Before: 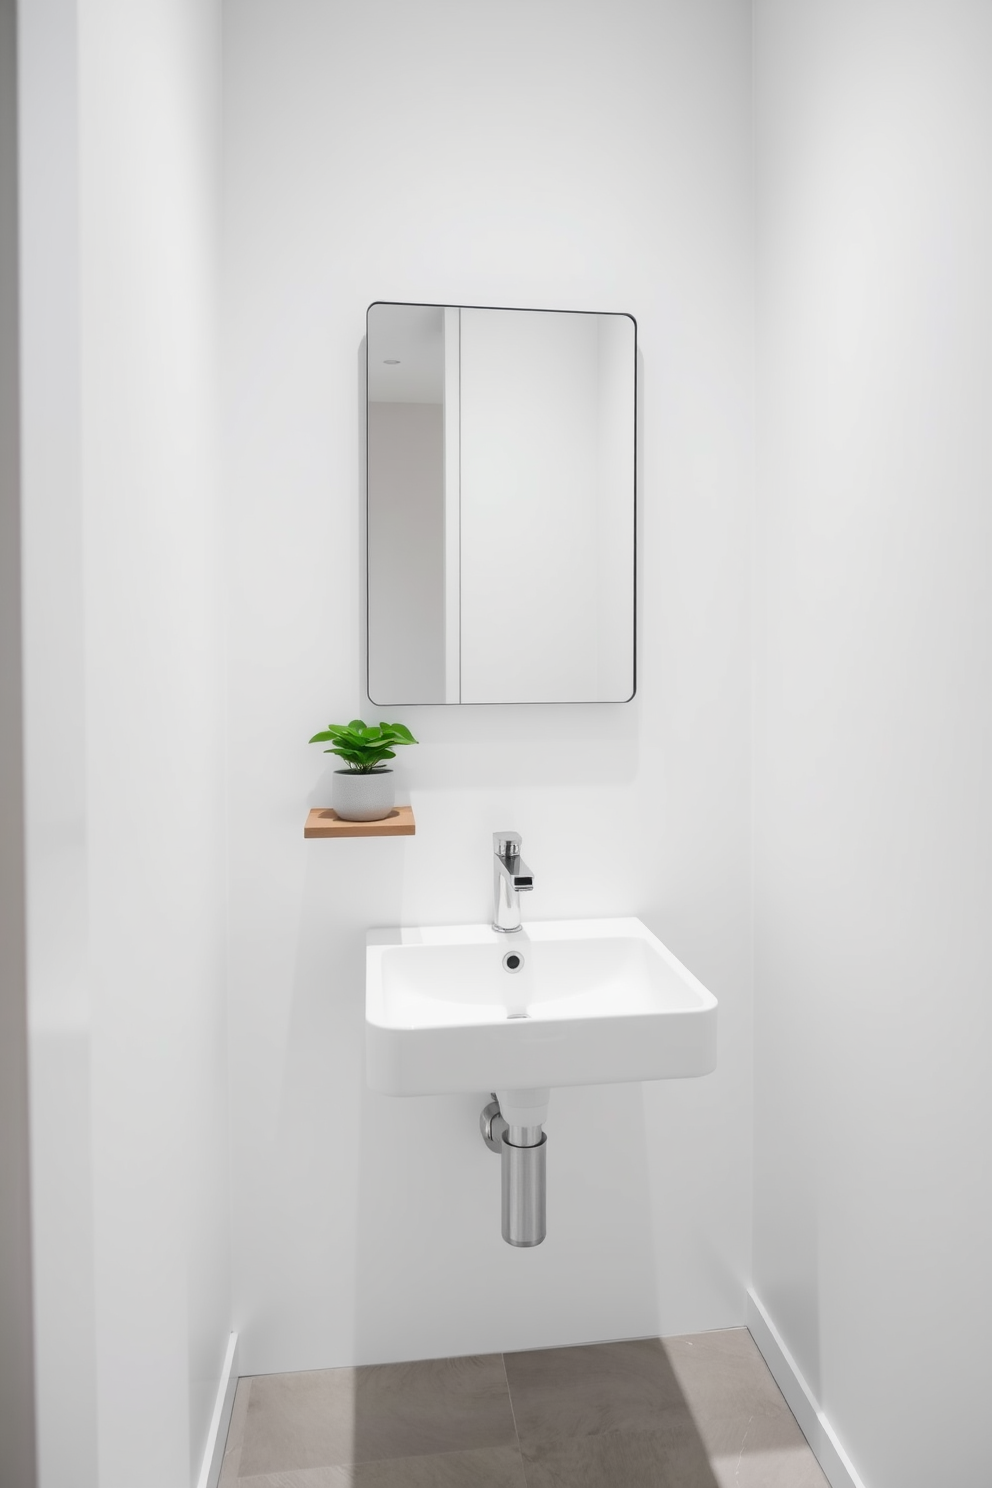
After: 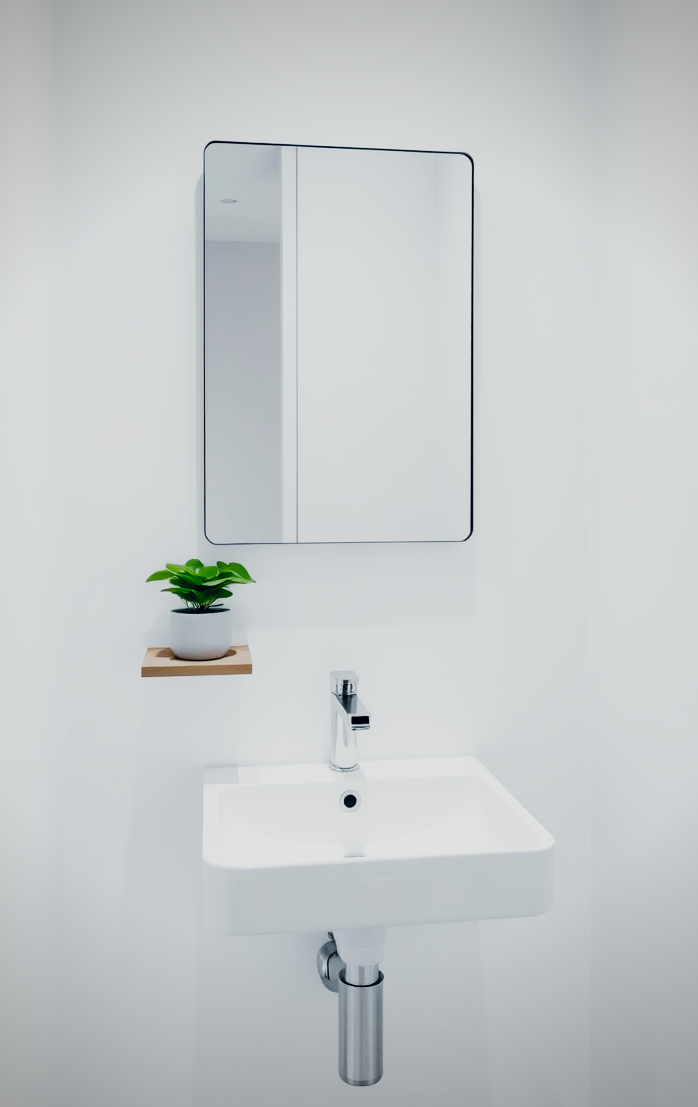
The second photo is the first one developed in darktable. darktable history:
crop and rotate: left 16.601%, top 10.88%, right 12.969%, bottom 14.7%
color correction: highlights a* 0.435, highlights b* 2.67, shadows a* -0.723, shadows b* -4.74
filmic rgb: black relative exposure -5.05 EV, white relative exposure 3.97 EV, hardness 2.89, contrast 1.386, highlights saturation mix -20.96%, preserve chrominance no, color science v5 (2021), contrast in shadows safe, contrast in highlights safe
haze removal: compatibility mode true, adaptive false
color calibration: illuminant F (fluorescent), F source F9 (Cool White Deluxe 4150 K) – high CRI, x 0.375, y 0.373, temperature 4161.45 K
color balance rgb: highlights gain › luminance 14.959%, perceptual saturation grading › global saturation 20%, perceptual saturation grading › highlights -25.531%, perceptual saturation grading › shadows 24.825%, global vibrance 26.933%
vignetting: fall-off start 73.46%, unbound false
